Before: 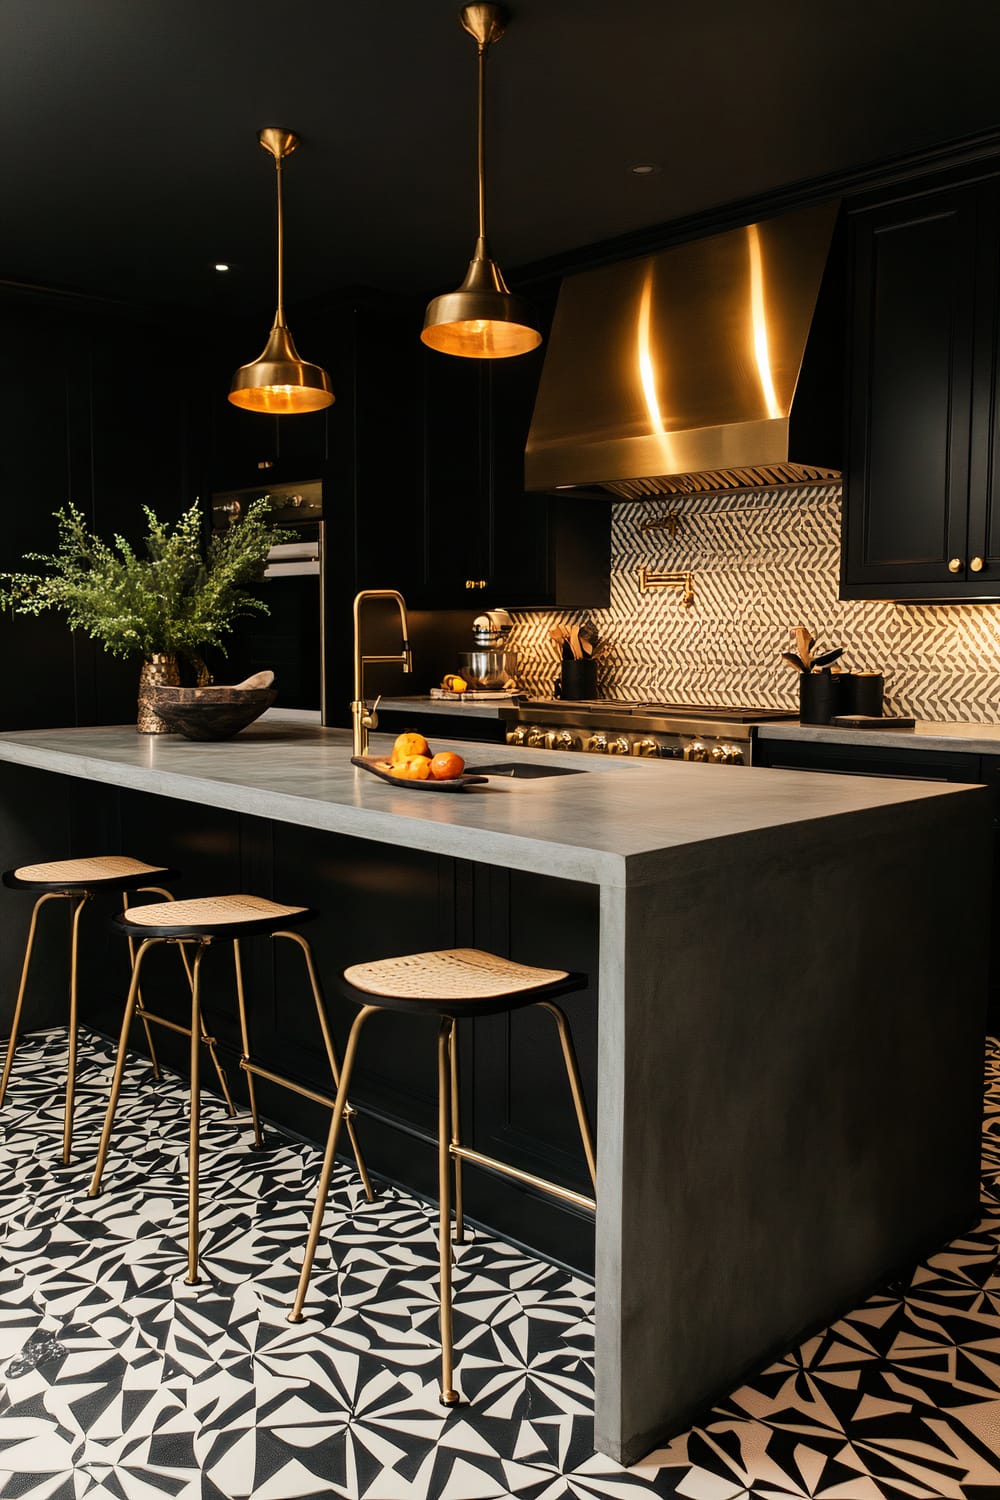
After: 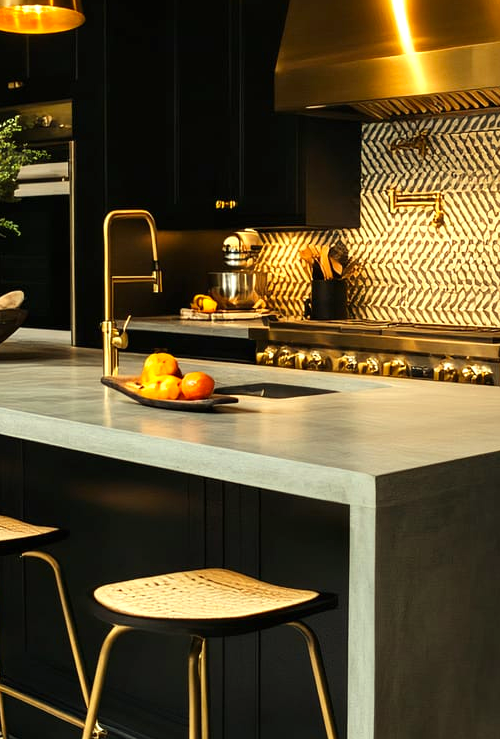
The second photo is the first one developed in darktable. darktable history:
exposure: black level correction 0, exposure 0.498 EV, compensate highlight preservation false
crop: left 25.016%, top 25.349%, right 24.895%, bottom 25.327%
contrast brightness saturation: saturation 0.124
color correction: highlights a* -5.87, highlights b* 11.07
tone equalizer: edges refinement/feathering 500, mask exposure compensation -1.57 EV, preserve details no
